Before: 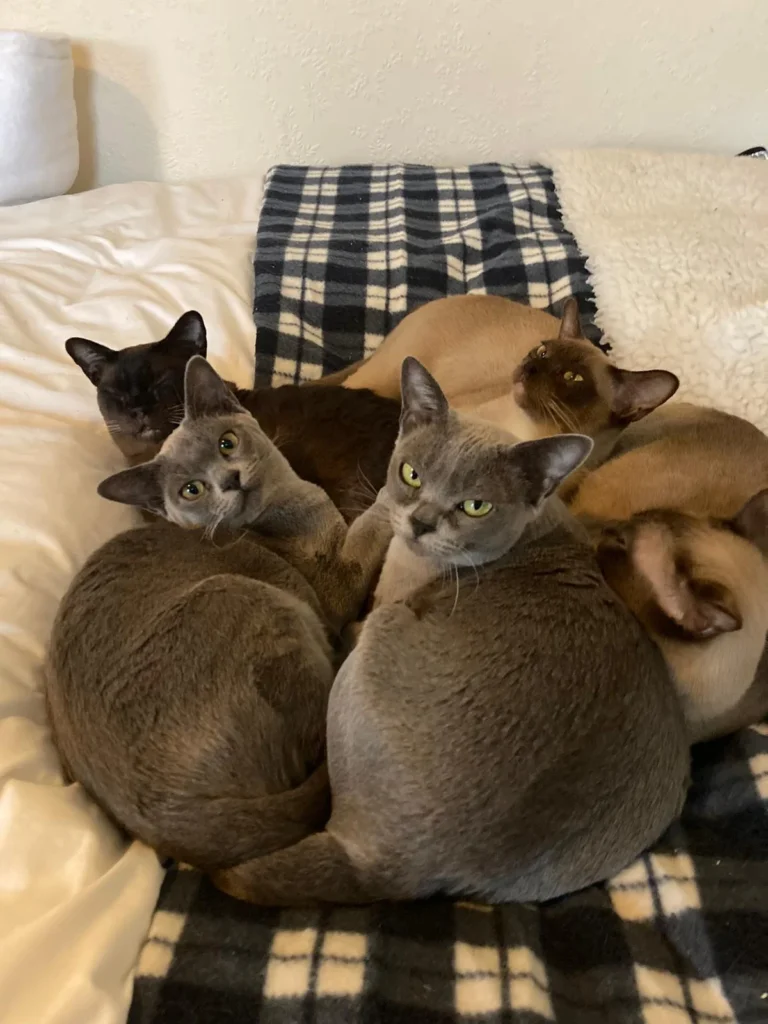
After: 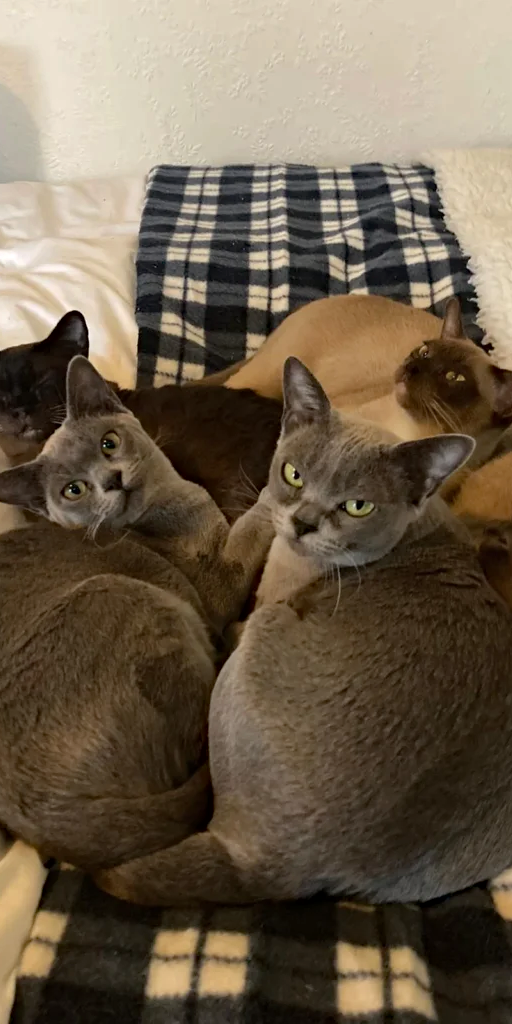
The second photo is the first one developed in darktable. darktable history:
haze removal: strength 0.262, distance 0.252, compatibility mode true, adaptive false
crop and rotate: left 15.431%, right 17.84%
contrast brightness saturation: saturation -0.058
